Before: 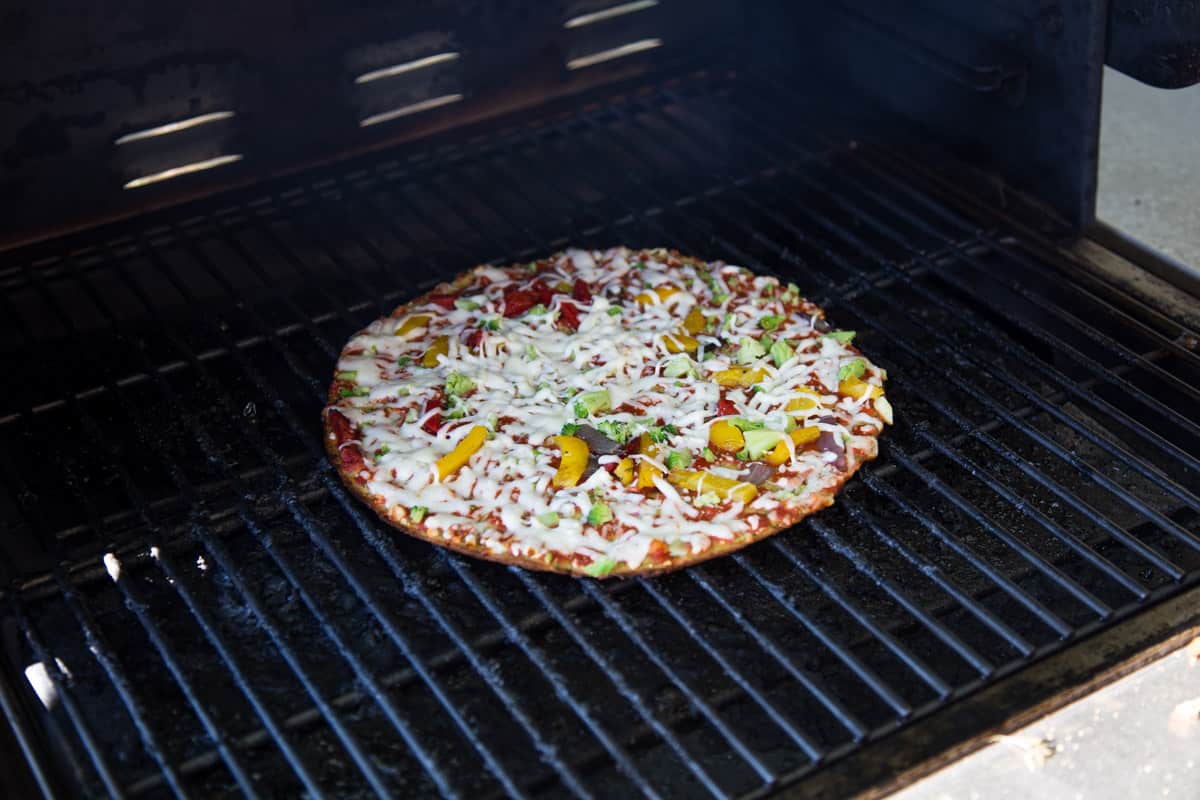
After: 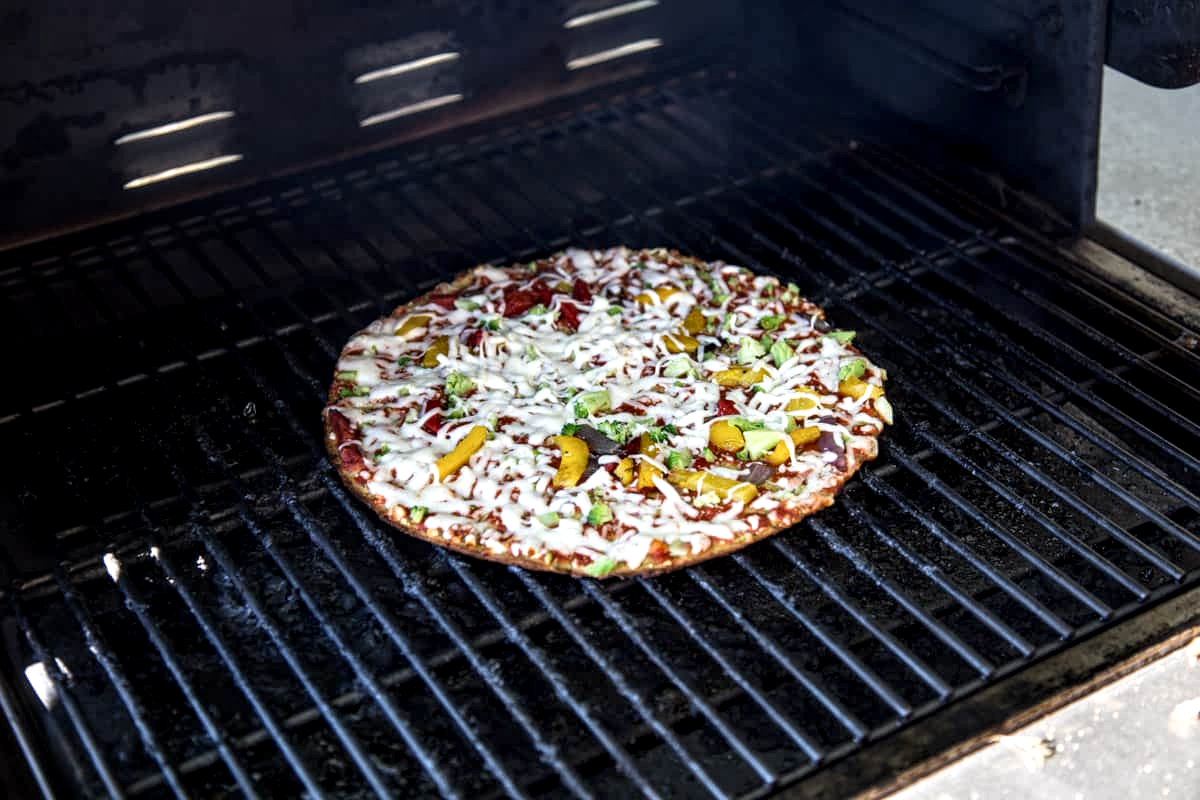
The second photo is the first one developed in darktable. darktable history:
local contrast: highlights 64%, shadows 54%, detail 168%, midtone range 0.517
